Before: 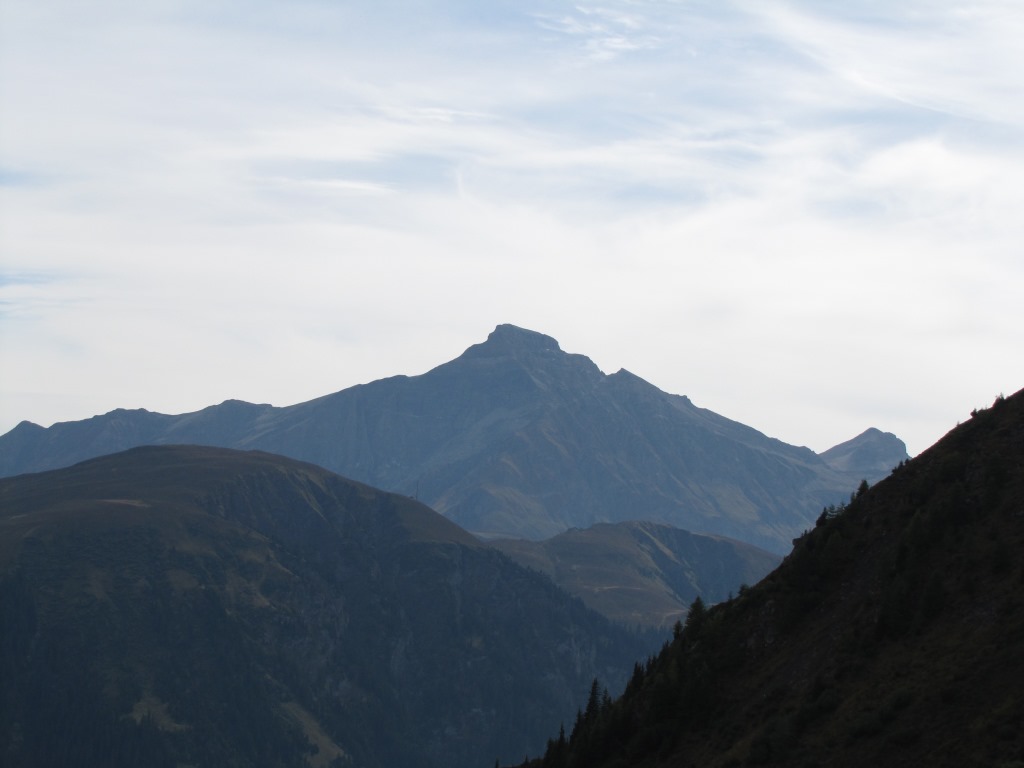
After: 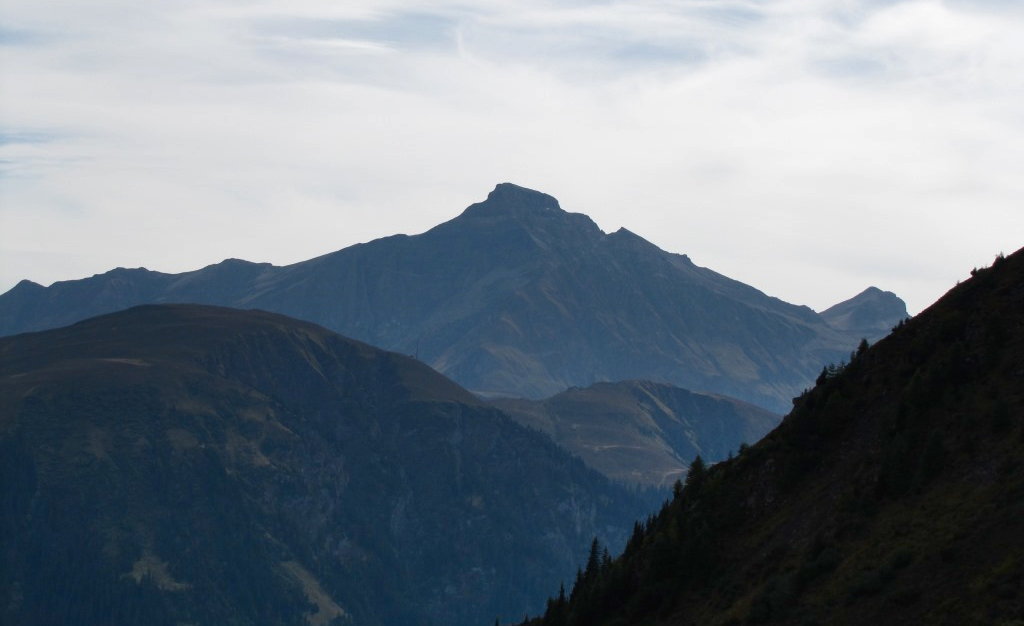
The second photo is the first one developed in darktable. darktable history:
shadows and highlights: shadows 52.33, highlights -28.22, soften with gaussian
crop and rotate: top 18.412%
contrast brightness saturation: contrast 0.065, brightness -0.129, saturation 0.051
